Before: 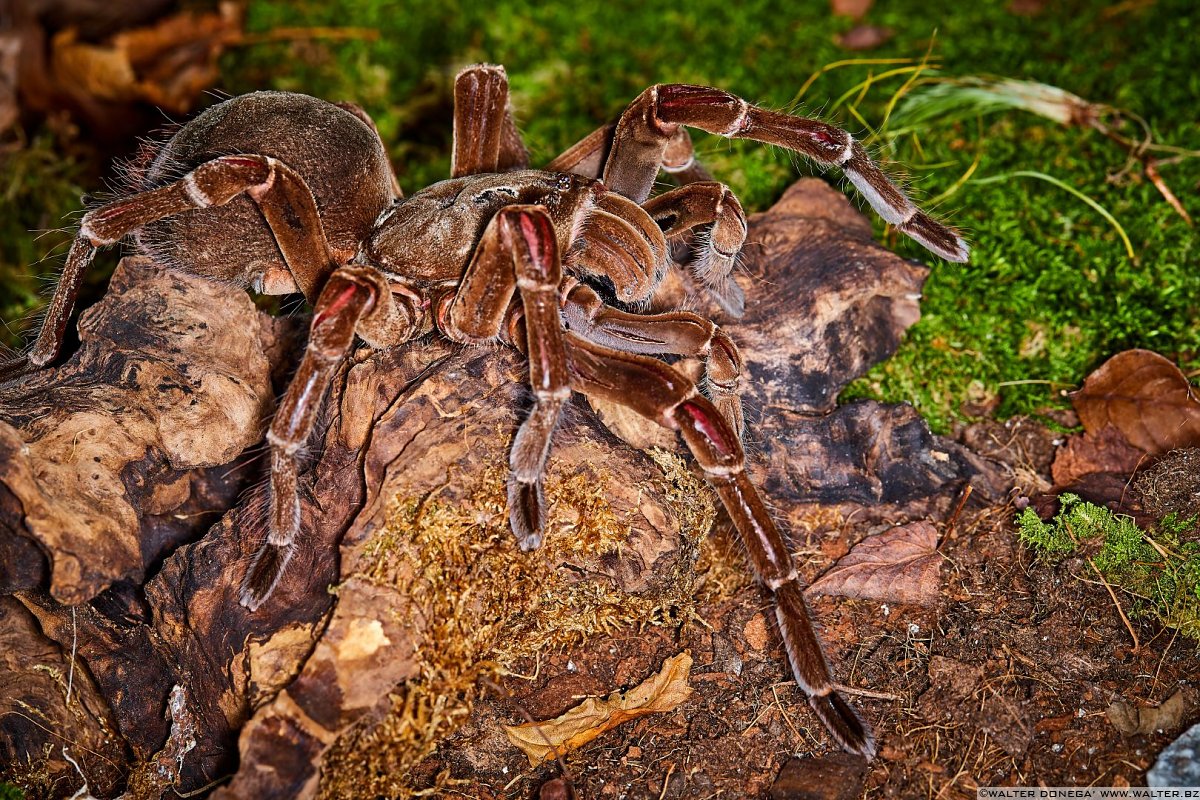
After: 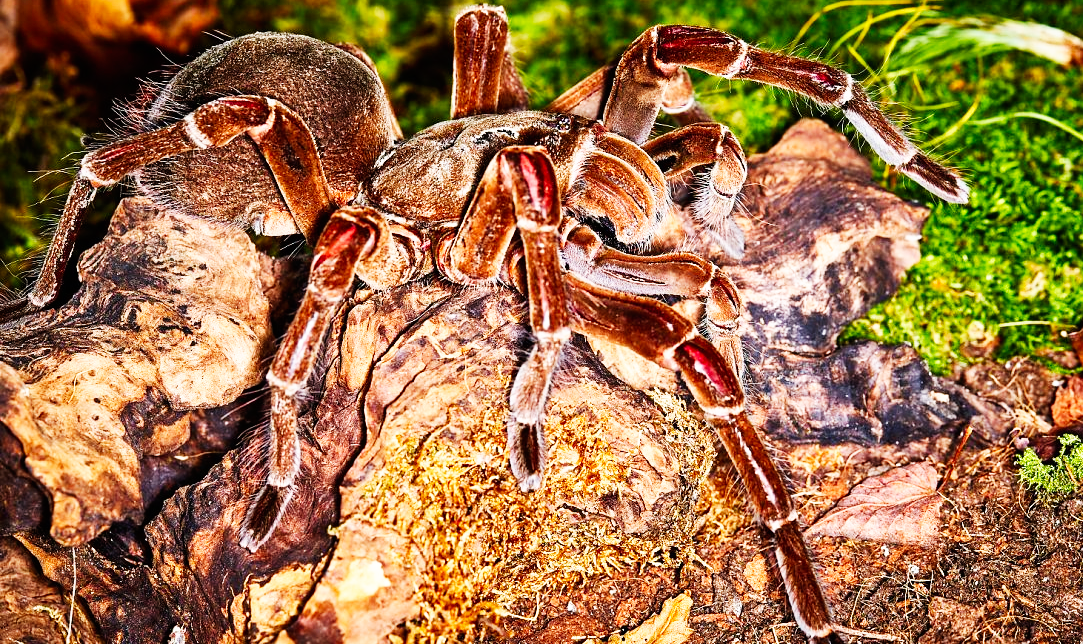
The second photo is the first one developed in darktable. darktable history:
base curve: curves: ch0 [(0, 0) (0.007, 0.004) (0.027, 0.03) (0.046, 0.07) (0.207, 0.54) (0.442, 0.872) (0.673, 0.972) (1, 1)], preserve colors none
crop: top 7.49%, right 9.717%, bottom 11.943%
